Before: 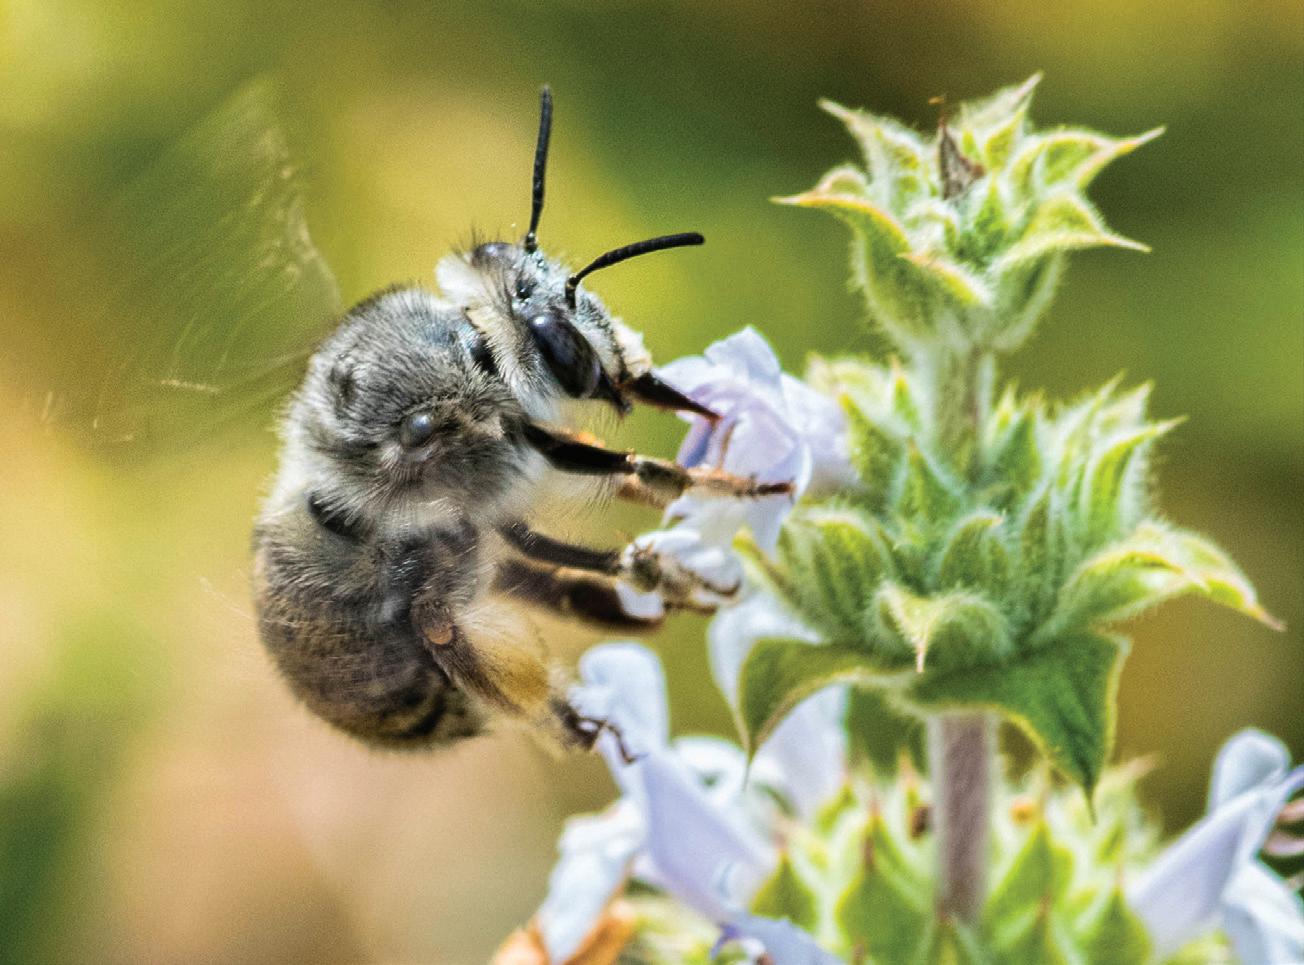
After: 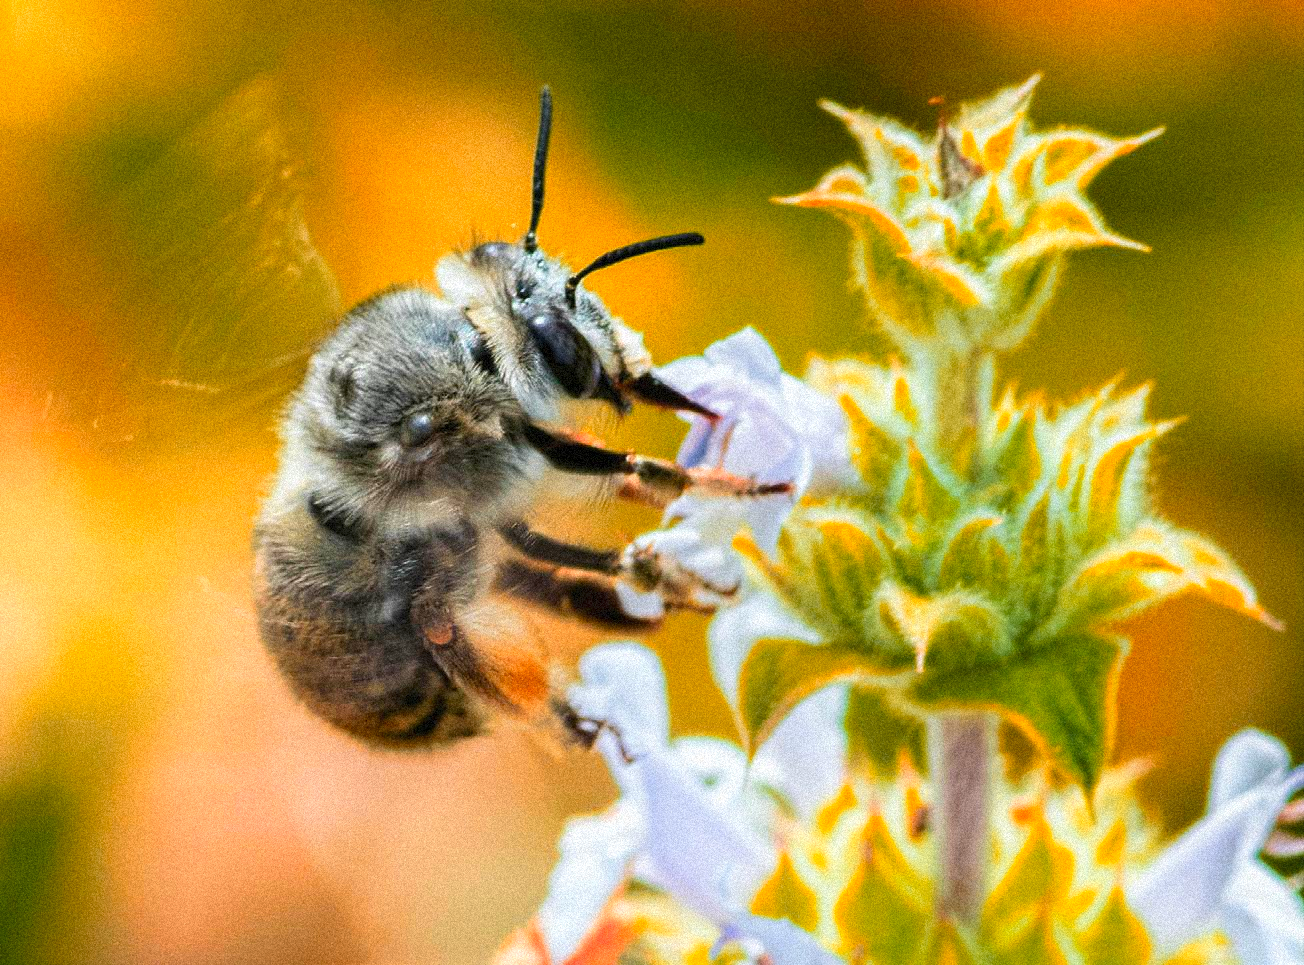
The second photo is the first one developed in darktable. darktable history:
color balance: output saturation 110%
shadows and highlights: shadows -40.15, highlights 62.88, soften with gaussian
color zones: curves: ch1 [(0.24, 0.629) (0.75, 0.5)]; ch2 [(0.255, 0.454) (0.745, 0.491)], mix 102.12%
grain: strength 35%, mid-tones bias 0%
